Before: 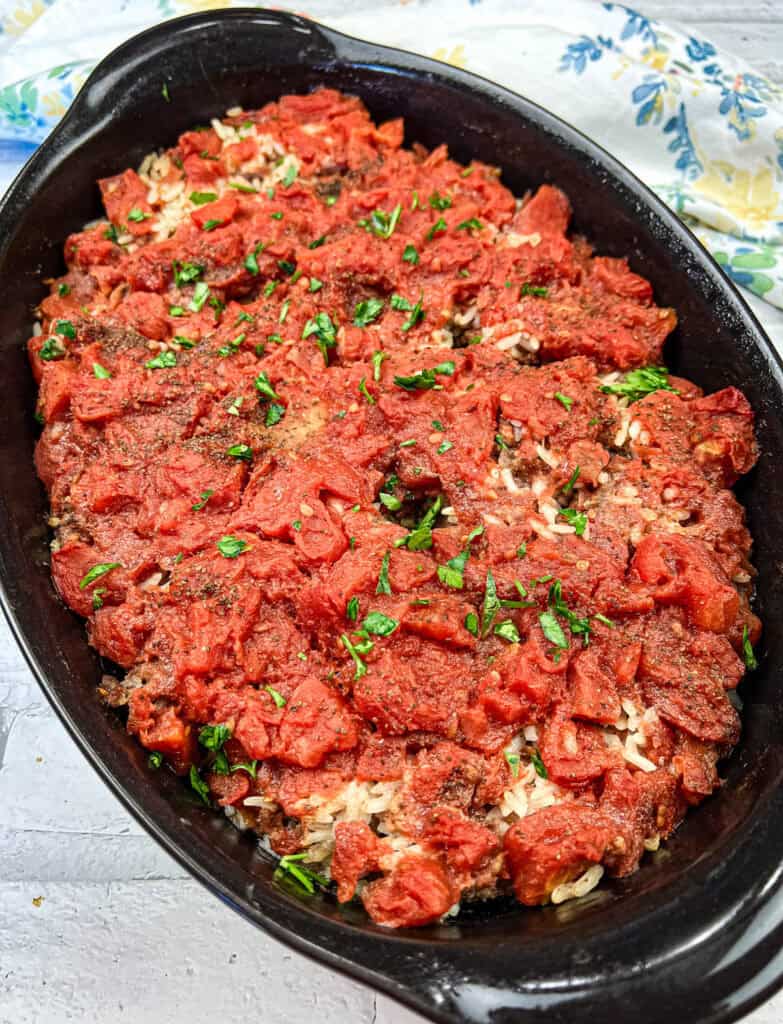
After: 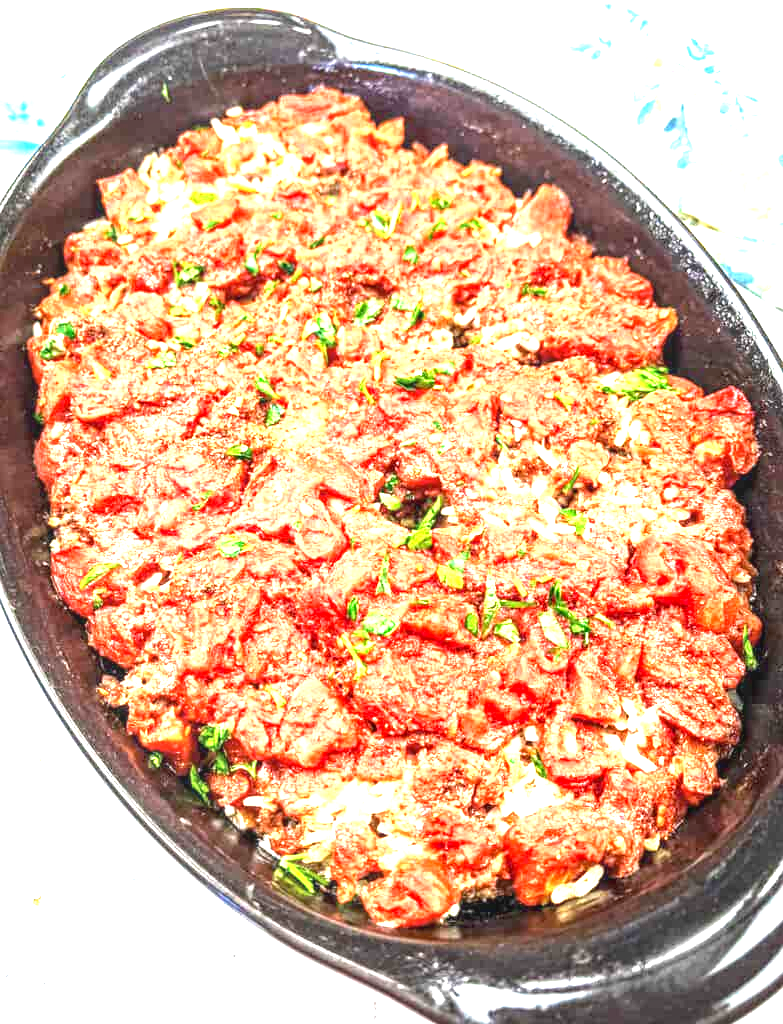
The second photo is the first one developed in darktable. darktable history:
exposure: exposure 2.207 EV, compensate highlight preservation false
local contrast: on, module defaults
